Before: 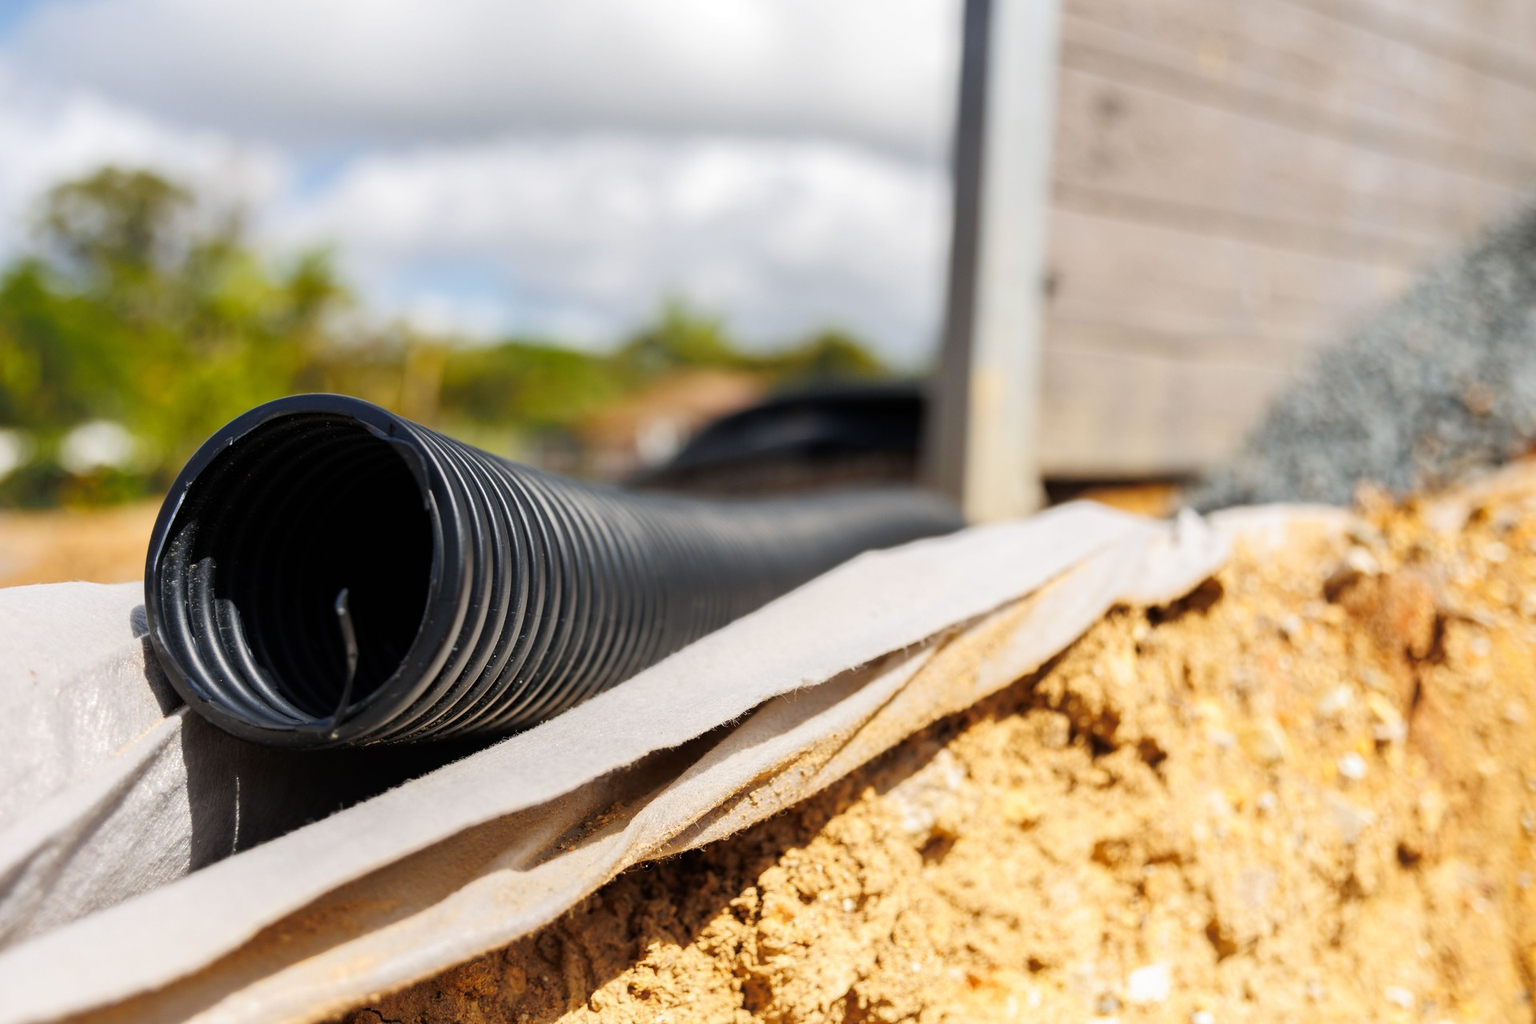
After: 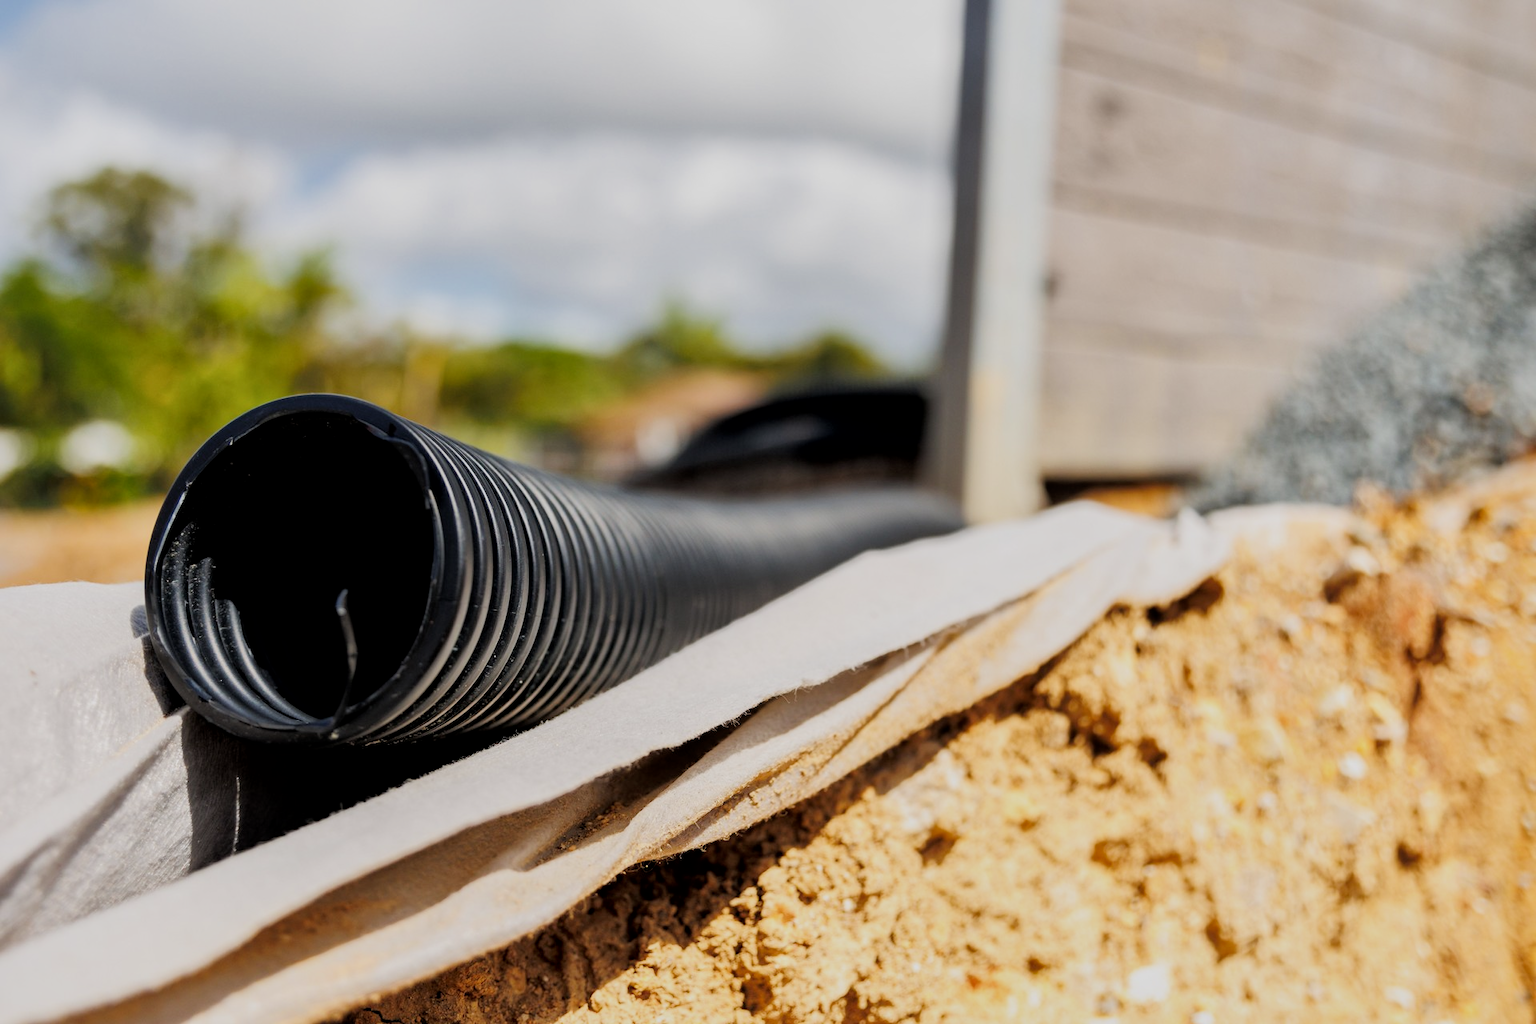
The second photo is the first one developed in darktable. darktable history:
filmic rgb: black relative exposure -7.65 EV, white relative exposure 4.56 EV, hardness 3.61, contrast 1.05
local contrast: mode bilateral grid, contrast 20, coarseness 50, detail 132%, midtone range 0.2
